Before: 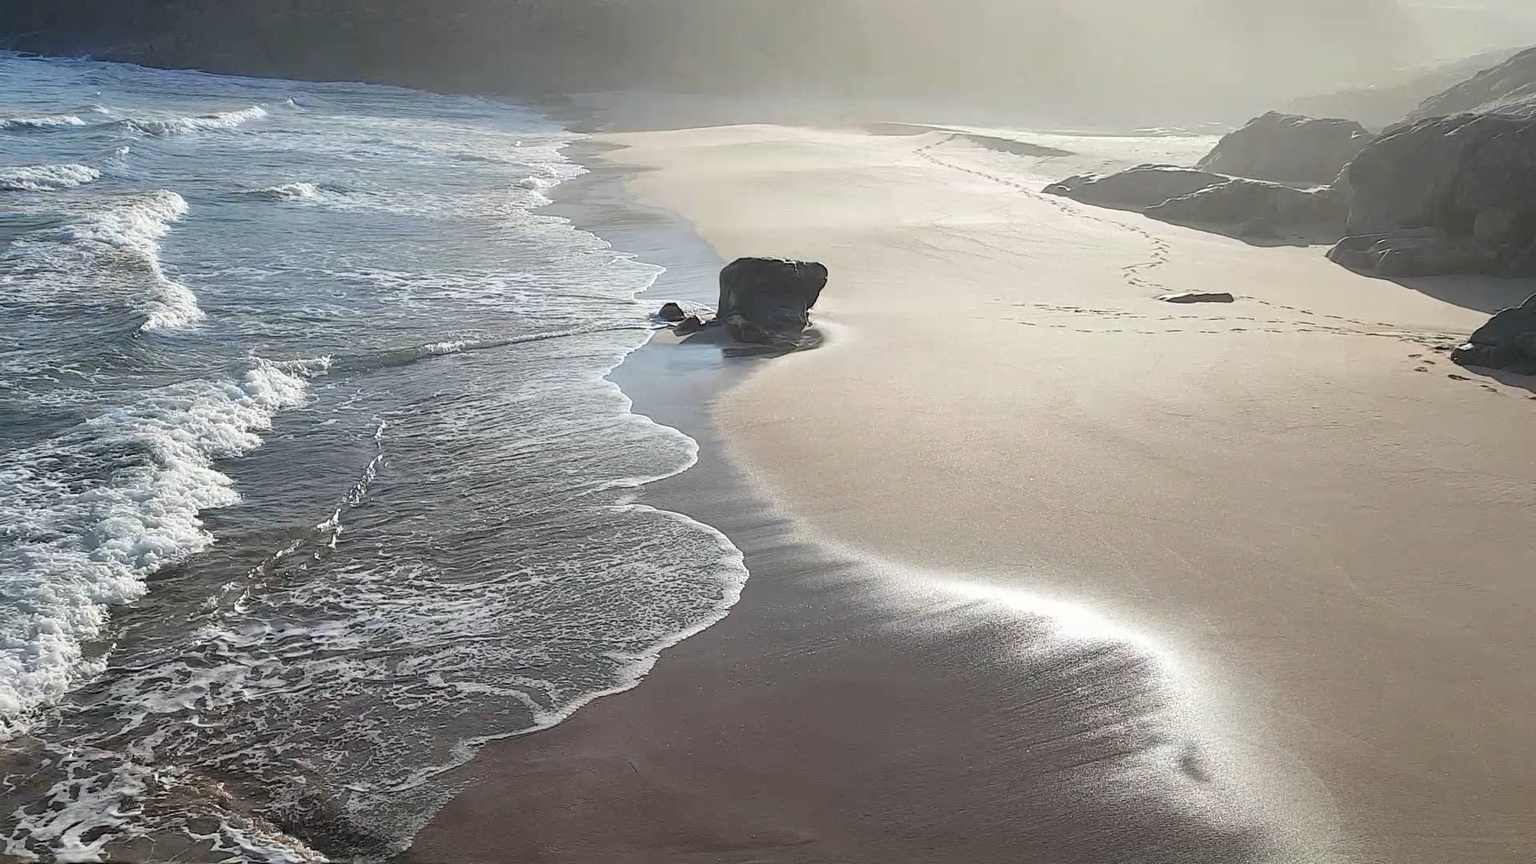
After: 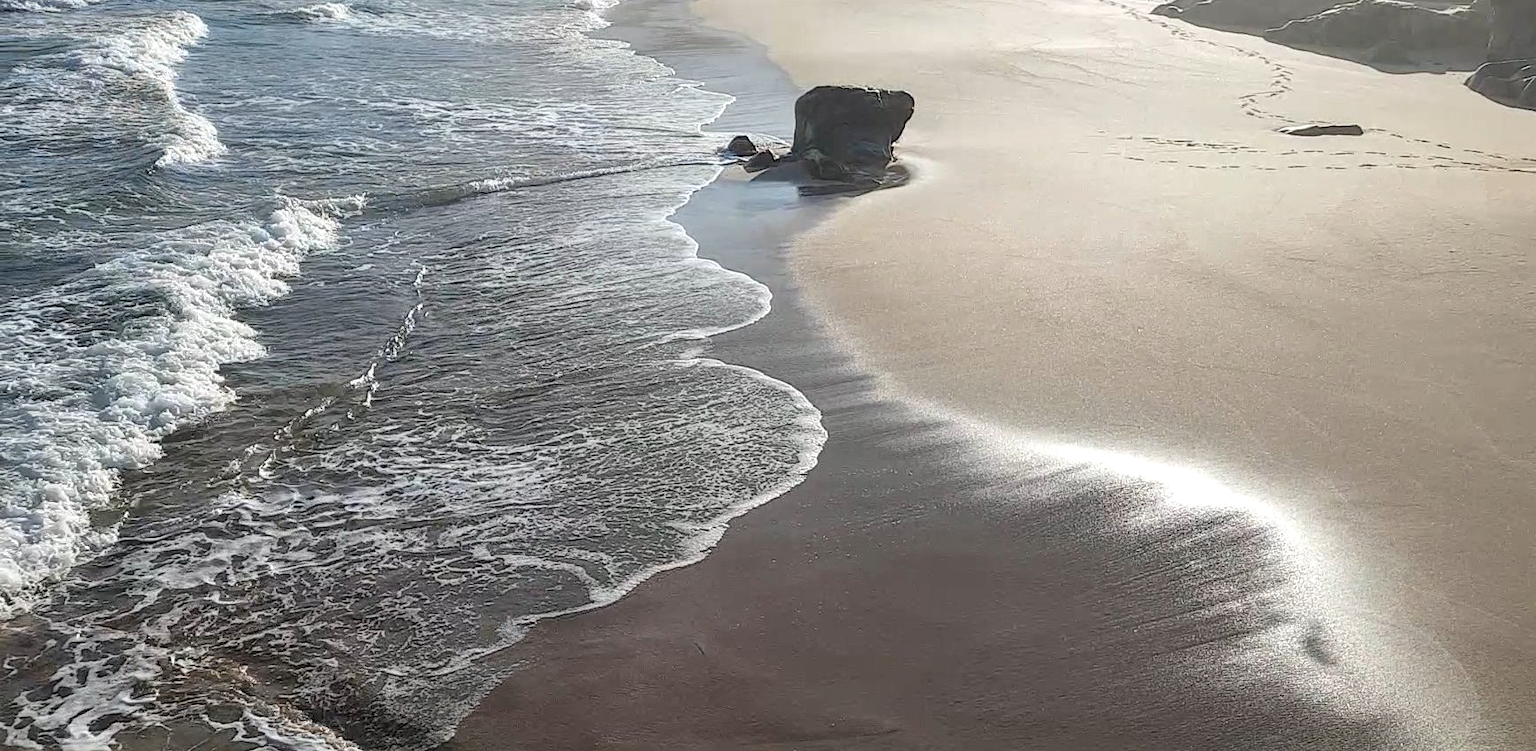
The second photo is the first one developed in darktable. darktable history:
crop: top 20.916%, right 9.437%, bottom 0.316%
local contrast: on, module defaults
